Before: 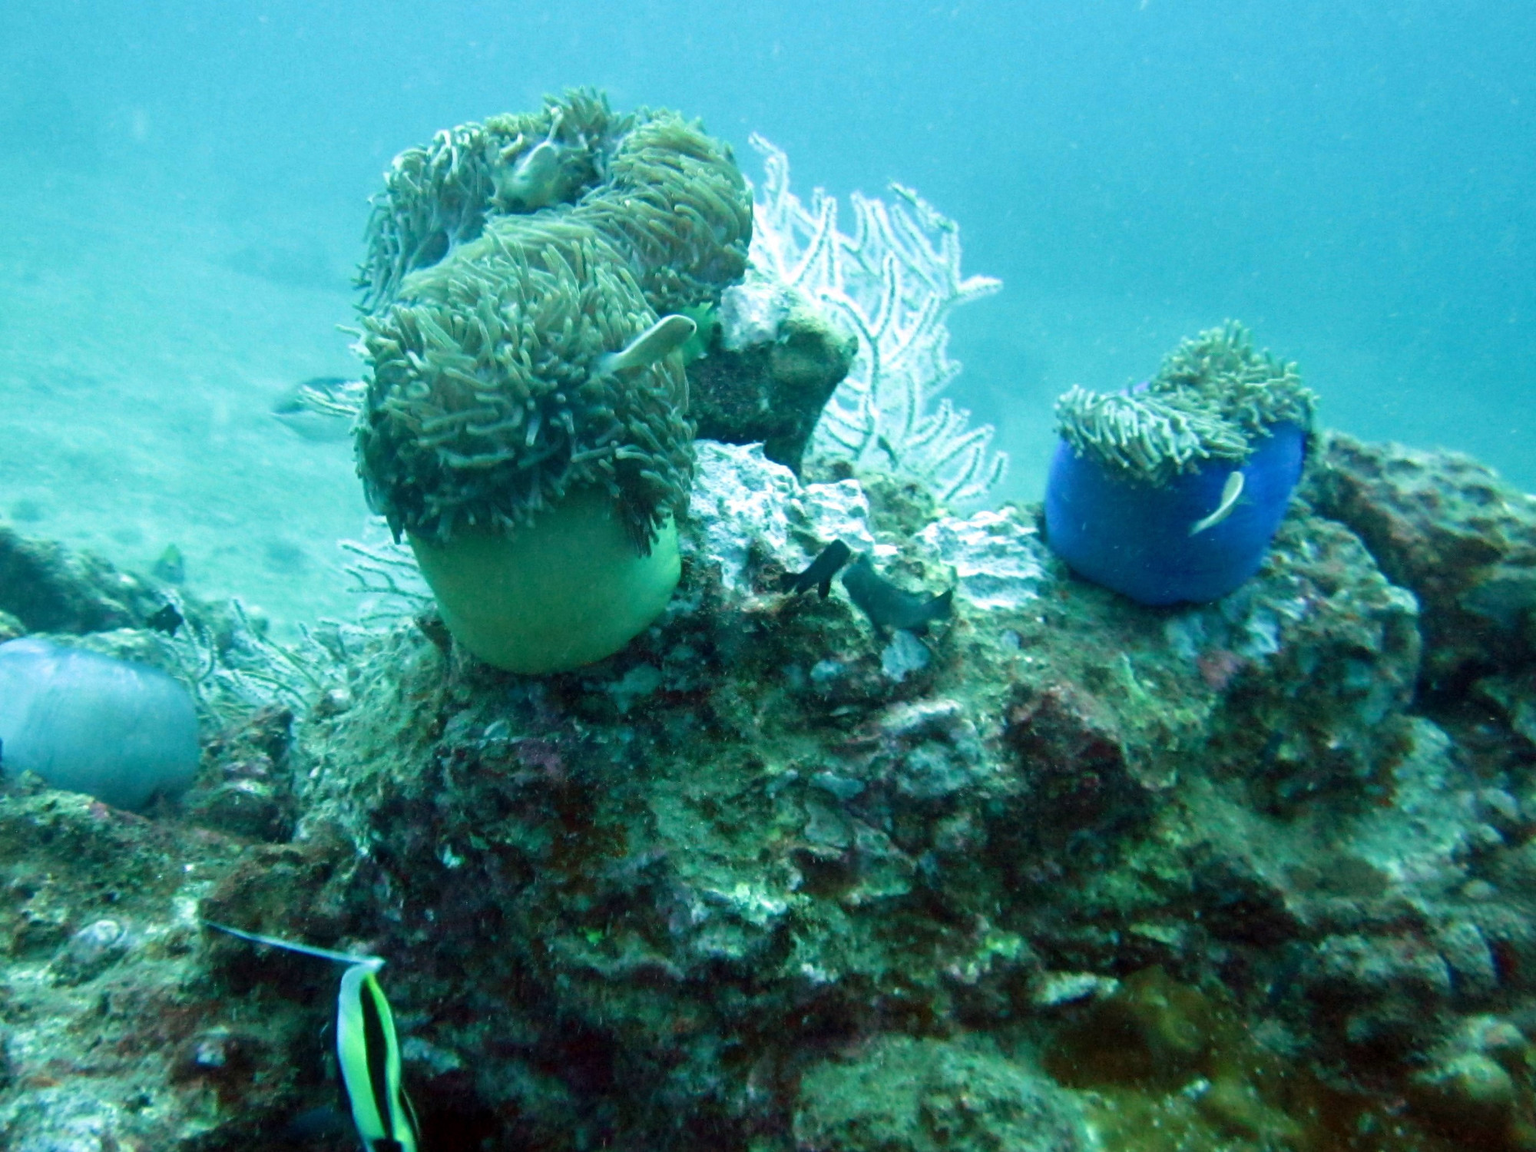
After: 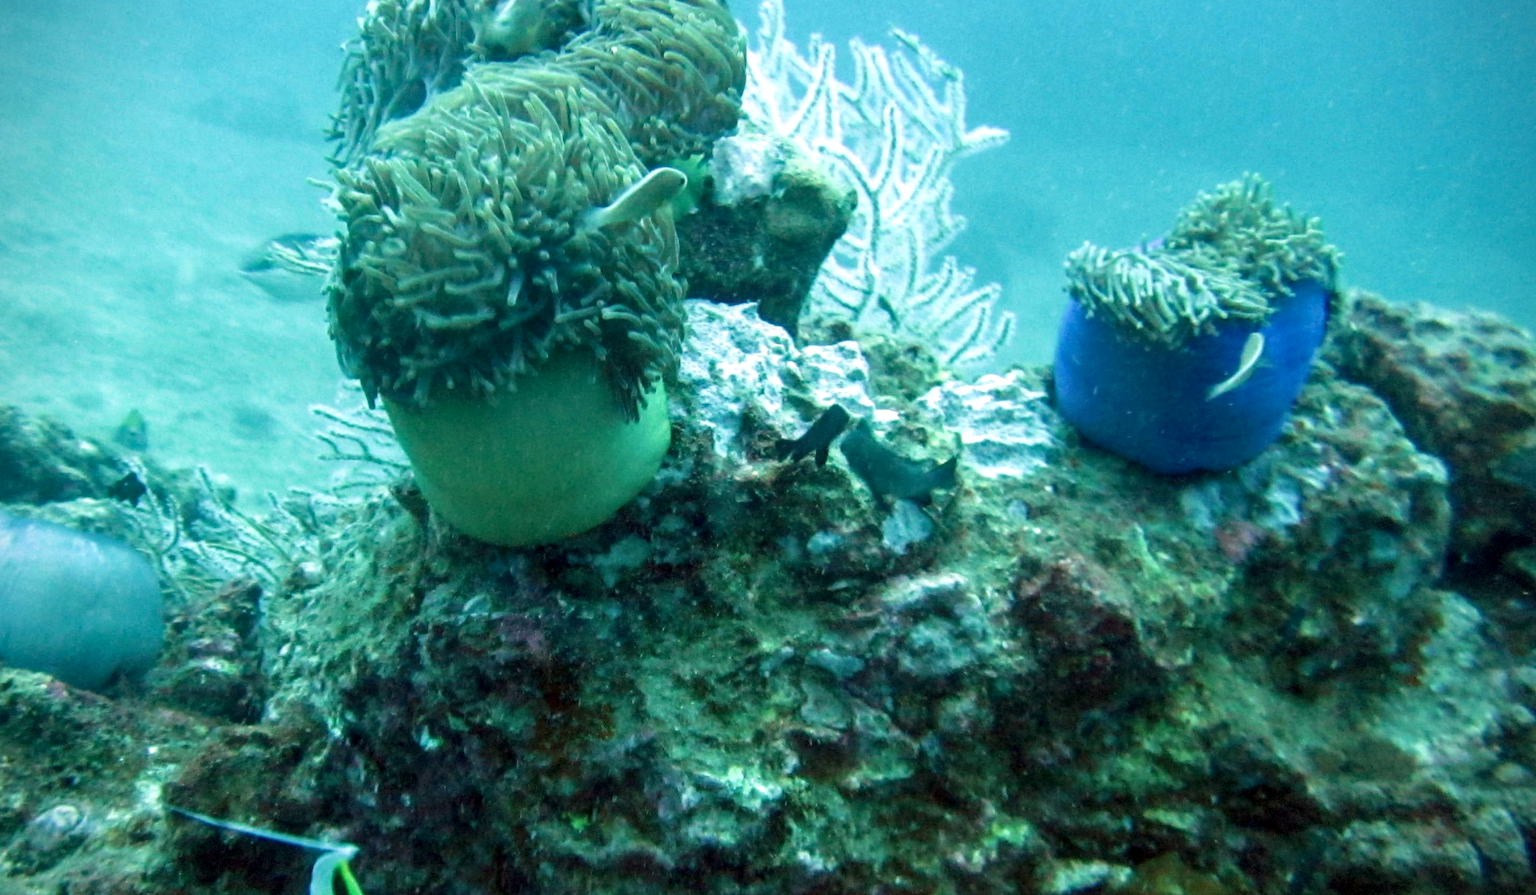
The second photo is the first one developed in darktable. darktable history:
vignetting: fall-off radius 61.02%, brightness -0.598, saturation 0.001, dithering 8-bit output
crop and rotate: left 2.941%, top 13.587%, right 2.109%, bottom 12.614%
shadows and highlights: radius 332.86, shadows 53.54, highlights -99.64, compress 94.28%, soften with gaussian
local contrast: on, module defaults
